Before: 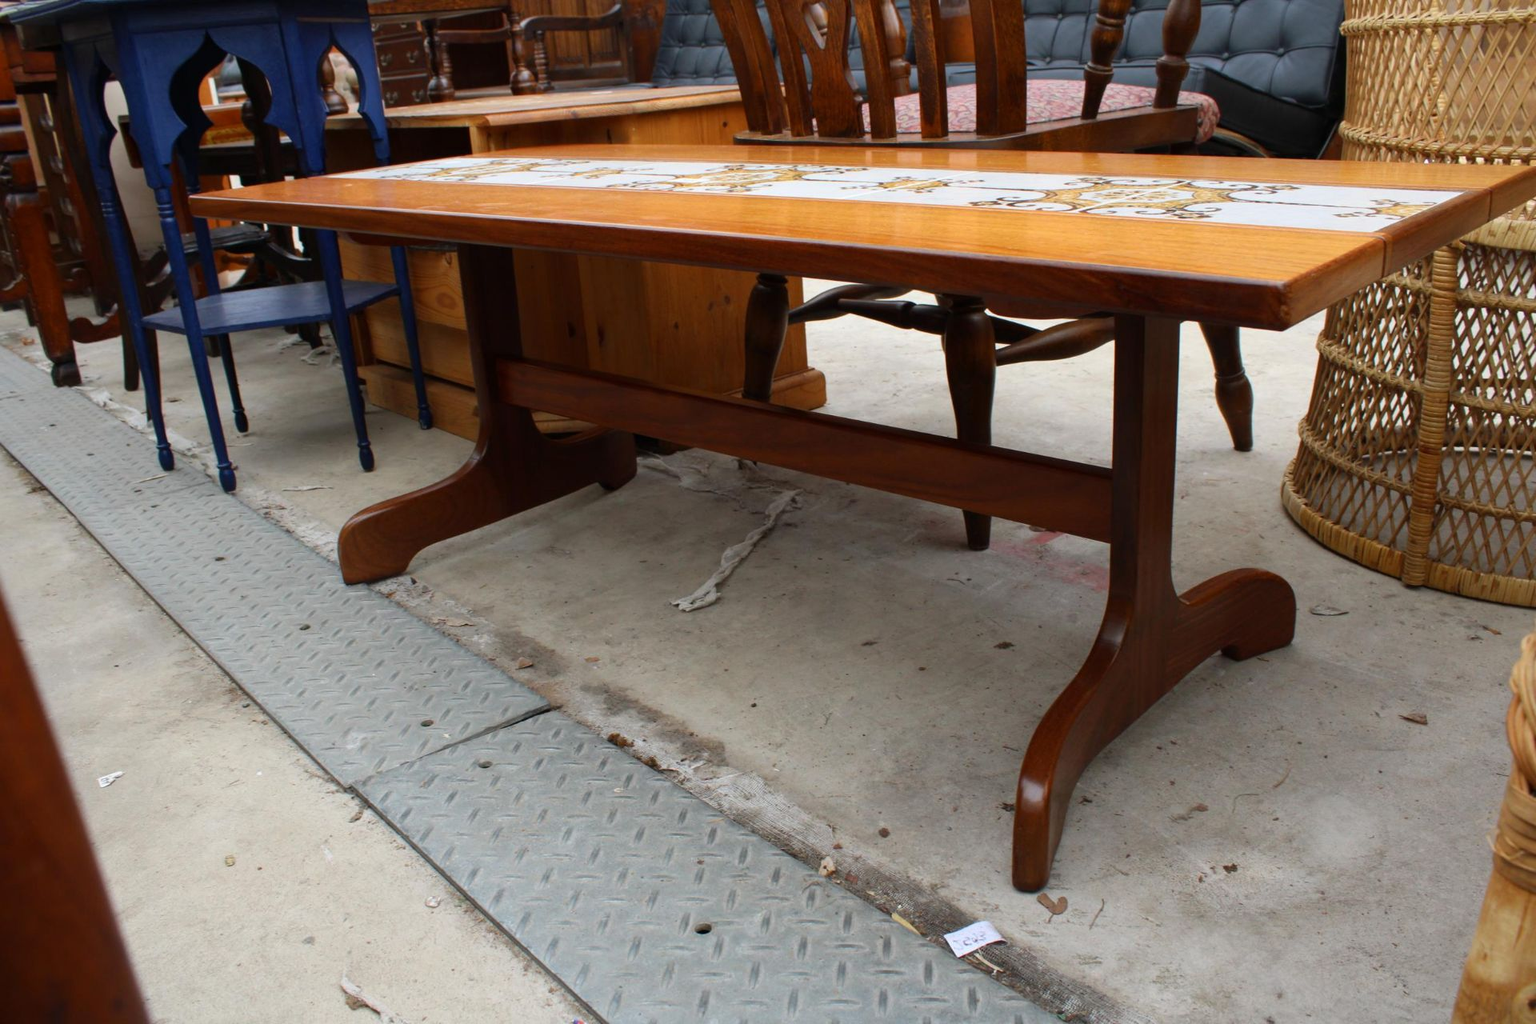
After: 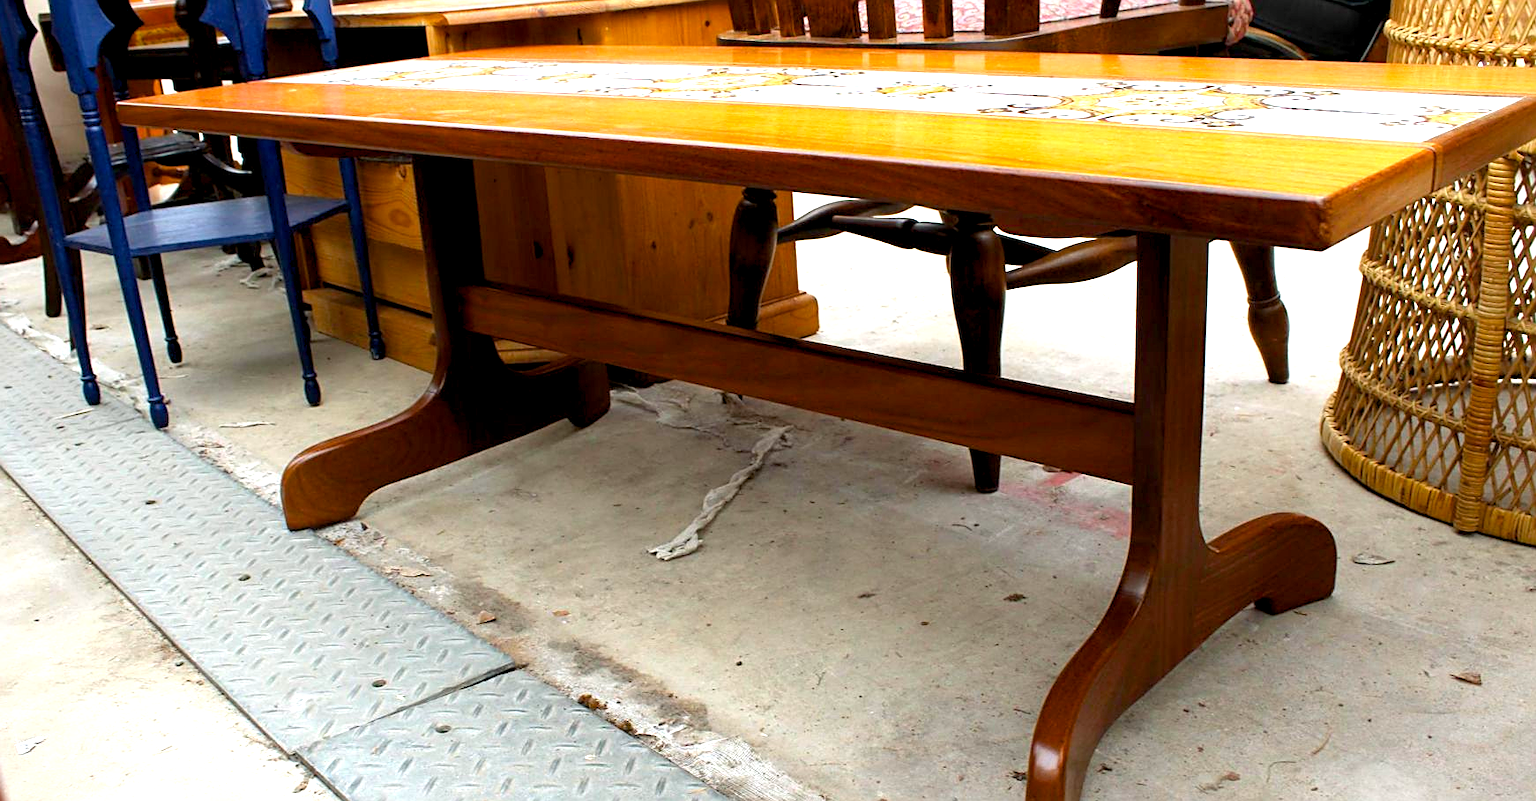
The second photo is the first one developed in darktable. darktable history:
color balance rgb: shadows lift › chroma 0.735%, shadows lift › hue 110.69°, global offset › luminance -0.868%, shadows fall-off 298.658%, white fulcrum 1.99 EV, highlights fall-off 299.822%, linear chroma grading › global chroma -15.684%, perceptual saturation grading › global saturation 25.275%, mask middle-gray fulcrum 99.452%, global vibrance 24.882%, contrast gray fulcrum 38.39%
sharpen: on, module defaults
crop: left 5.459%, top 10.079%, right 3.782%, bottom 18.833%
exposure: exposure 1.09 EV, compensate highlight preservation false
